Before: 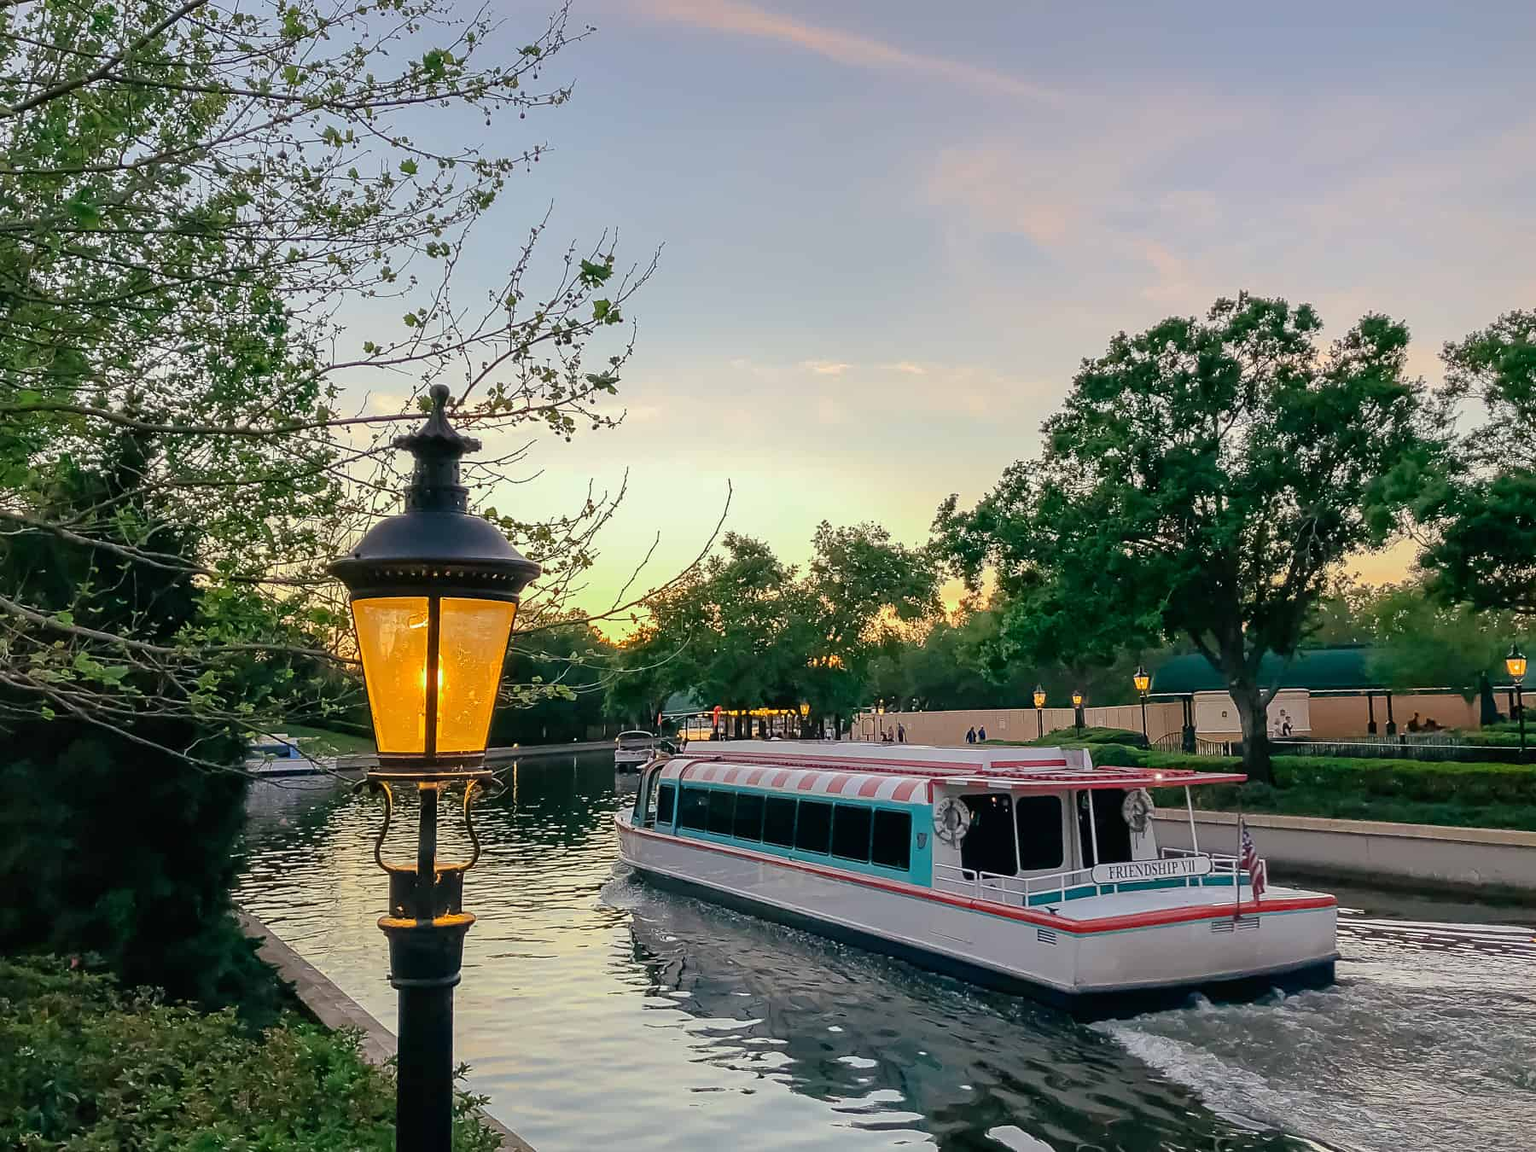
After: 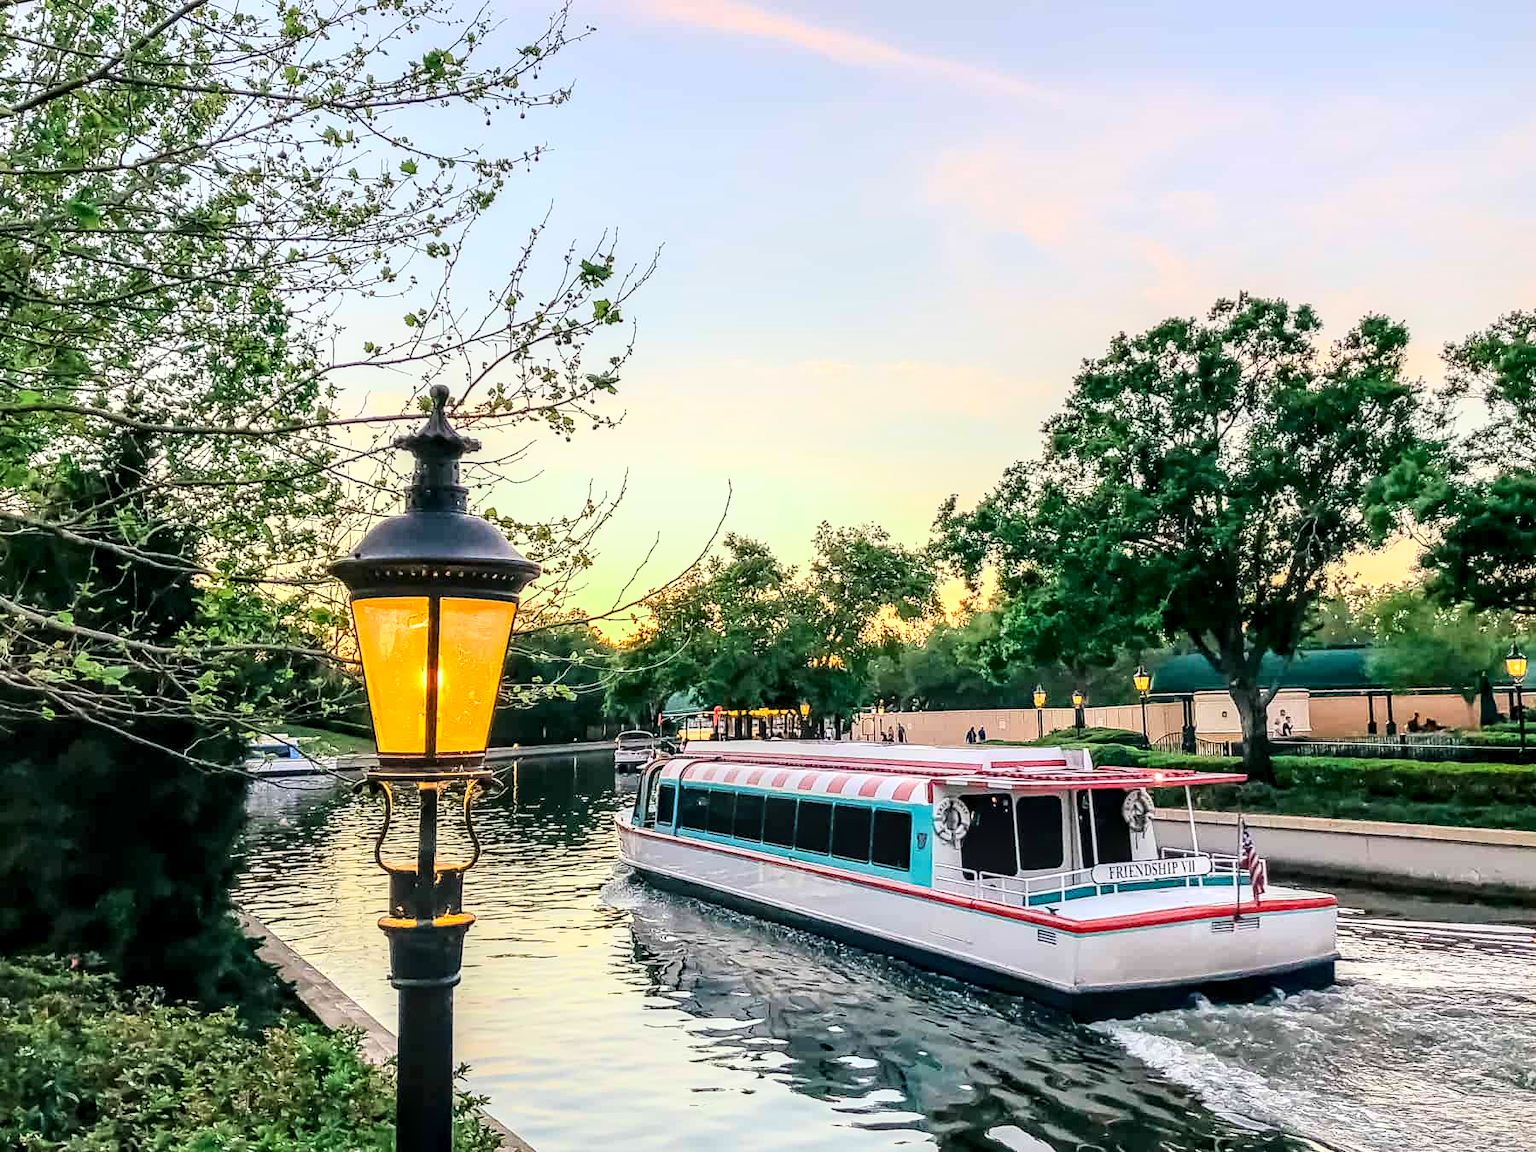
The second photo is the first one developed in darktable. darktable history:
local contrast: highlights 20%, detail 150%
base curve: curves: ch0 [(0, 0) (0.018, 0.026) (0.143, 0.37) (0.33, 0.731) (0.458, 0.853) (0.735, 0.965) (0.905, 0.986) (1, 1)]
